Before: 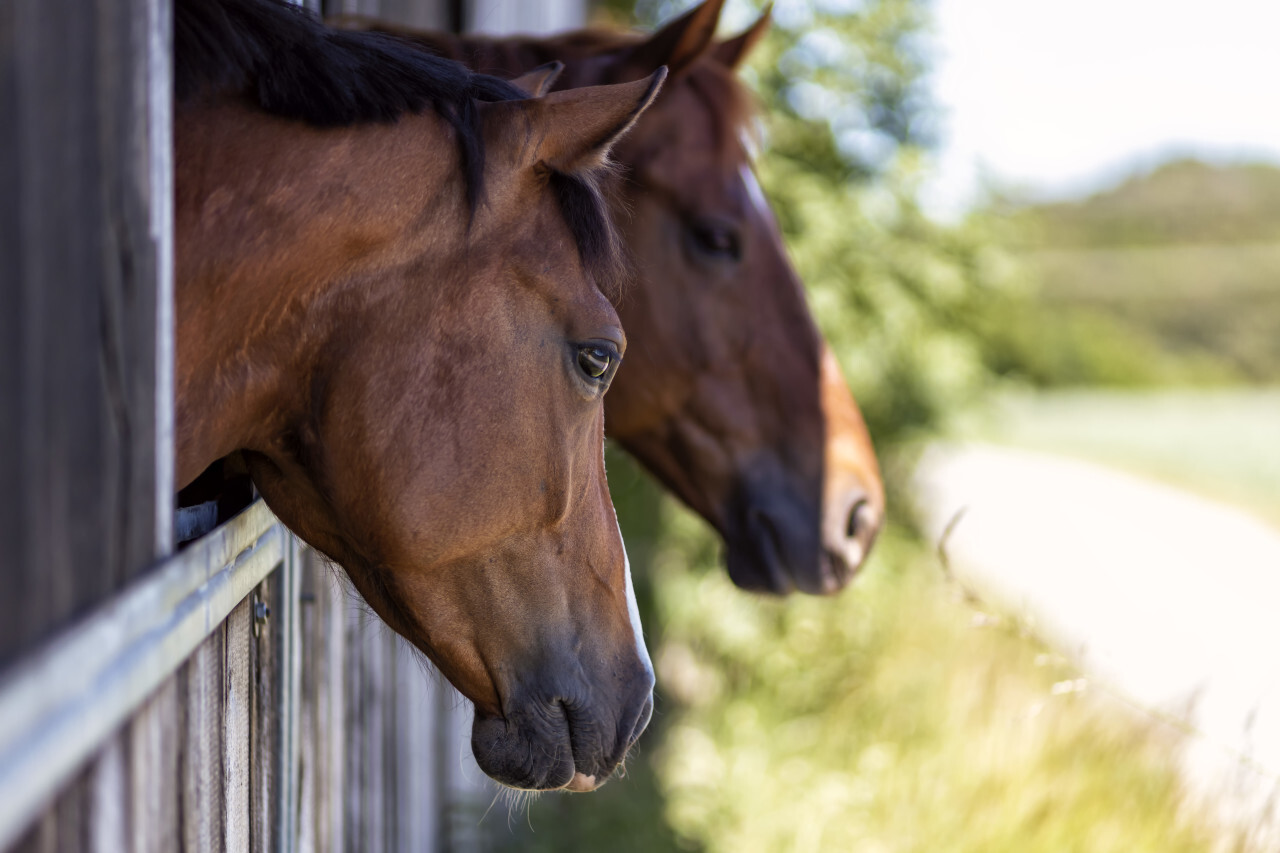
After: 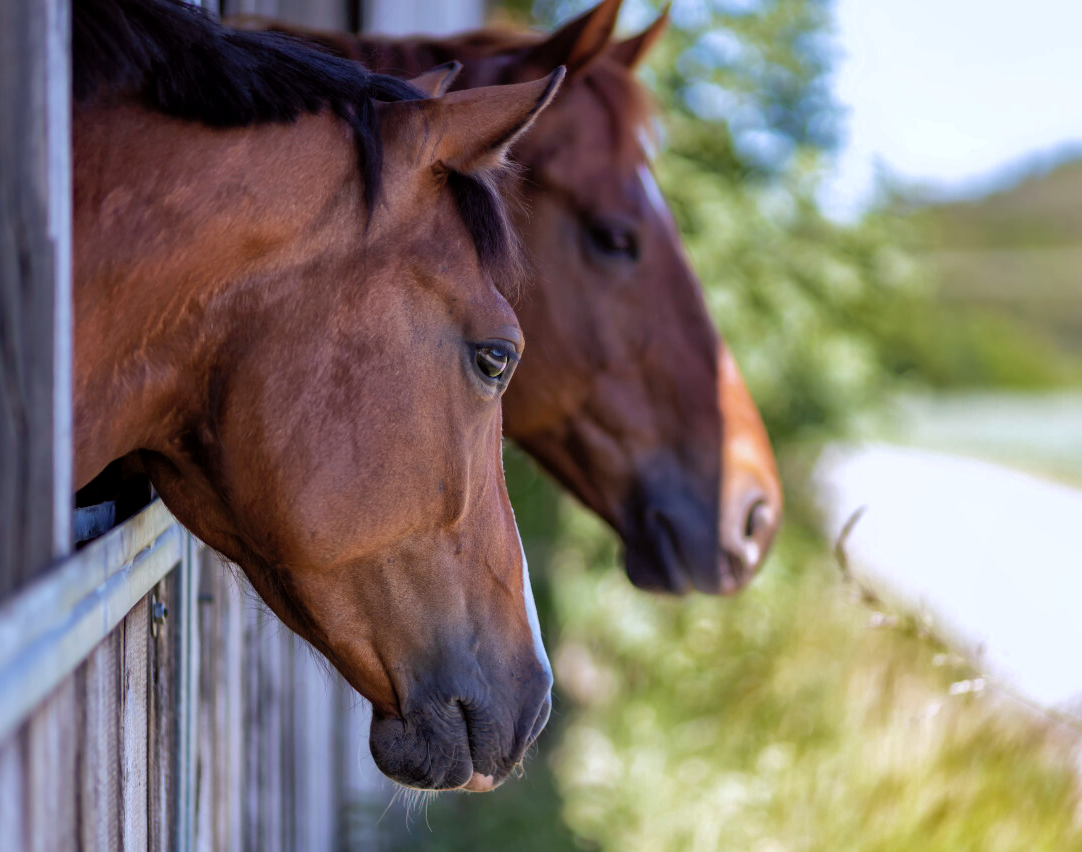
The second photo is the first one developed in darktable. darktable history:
crop: left 7.981%, right 7.438%
shadows and highlights: shadows 40.04, highlights -59.96
color calibration: illuminant as shot in camera, x 0.366, y 0.378, temperature 4430.98 K
